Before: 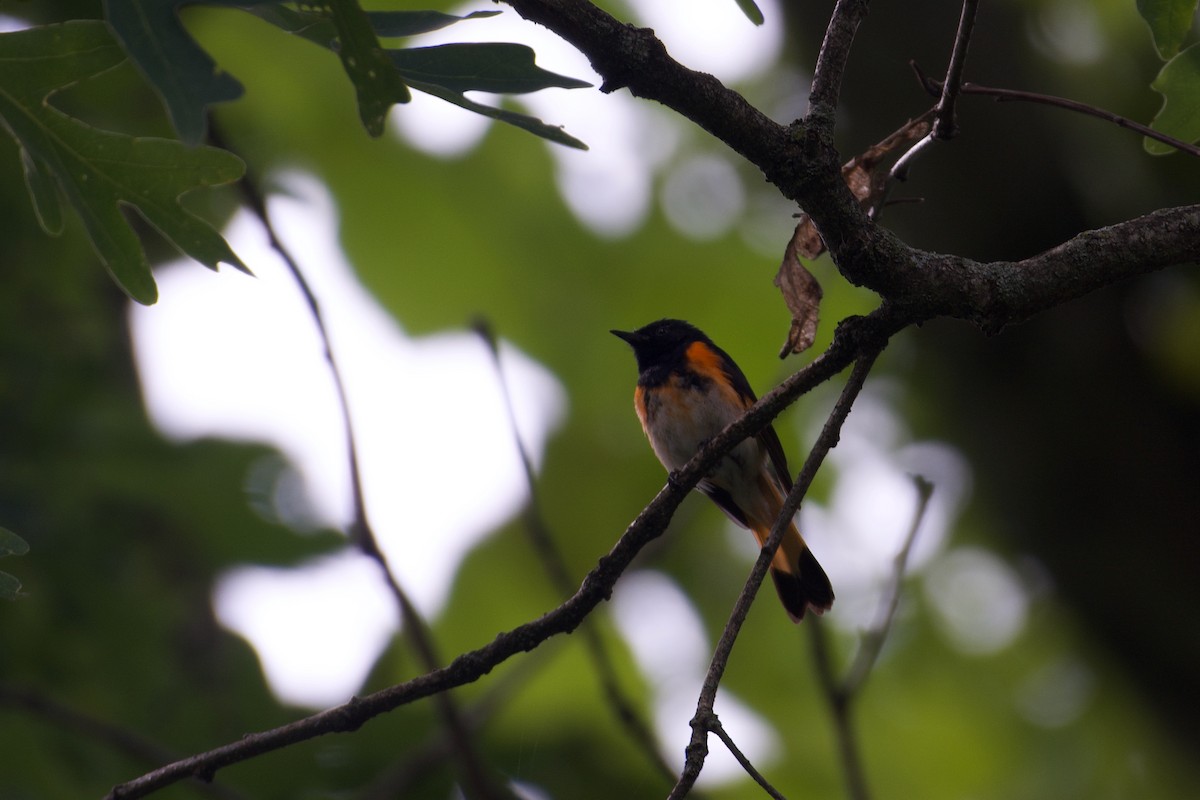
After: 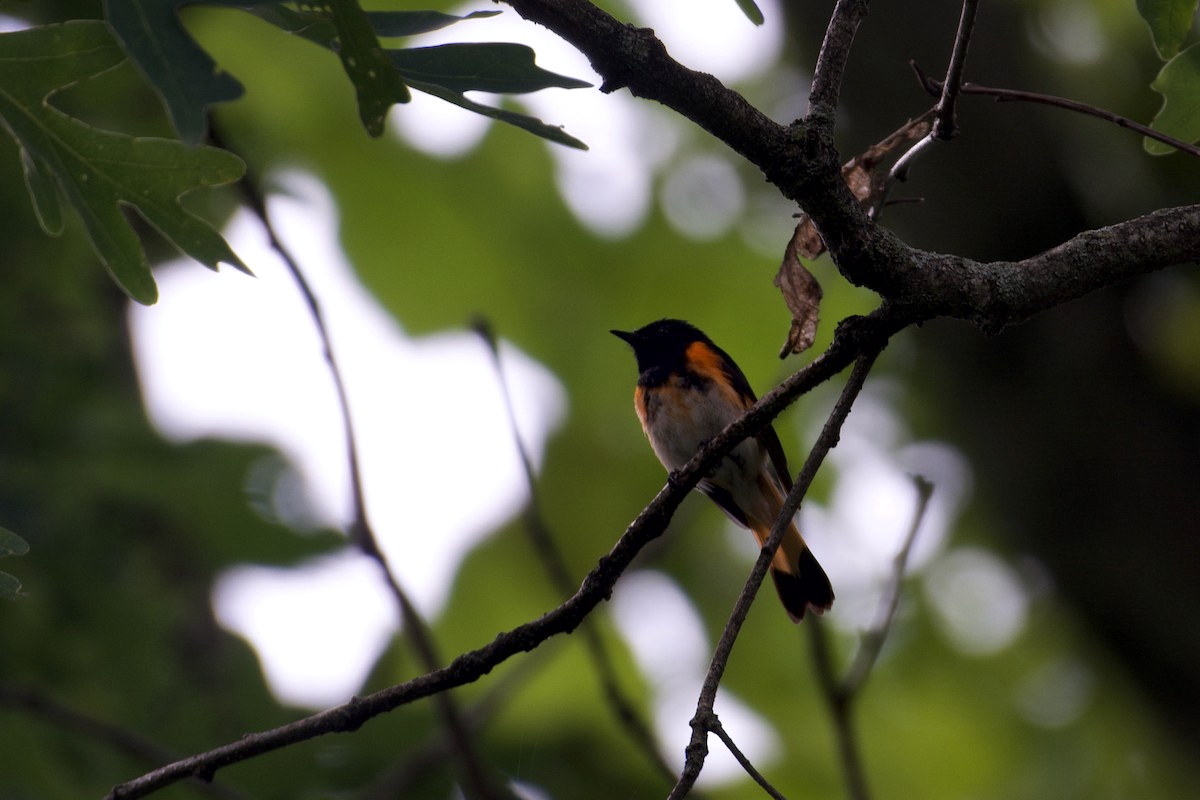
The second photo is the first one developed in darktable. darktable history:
local contrast: mode bilateral grid, contrast 20, coarseness 50, detail 143%, midtone range 0.2
